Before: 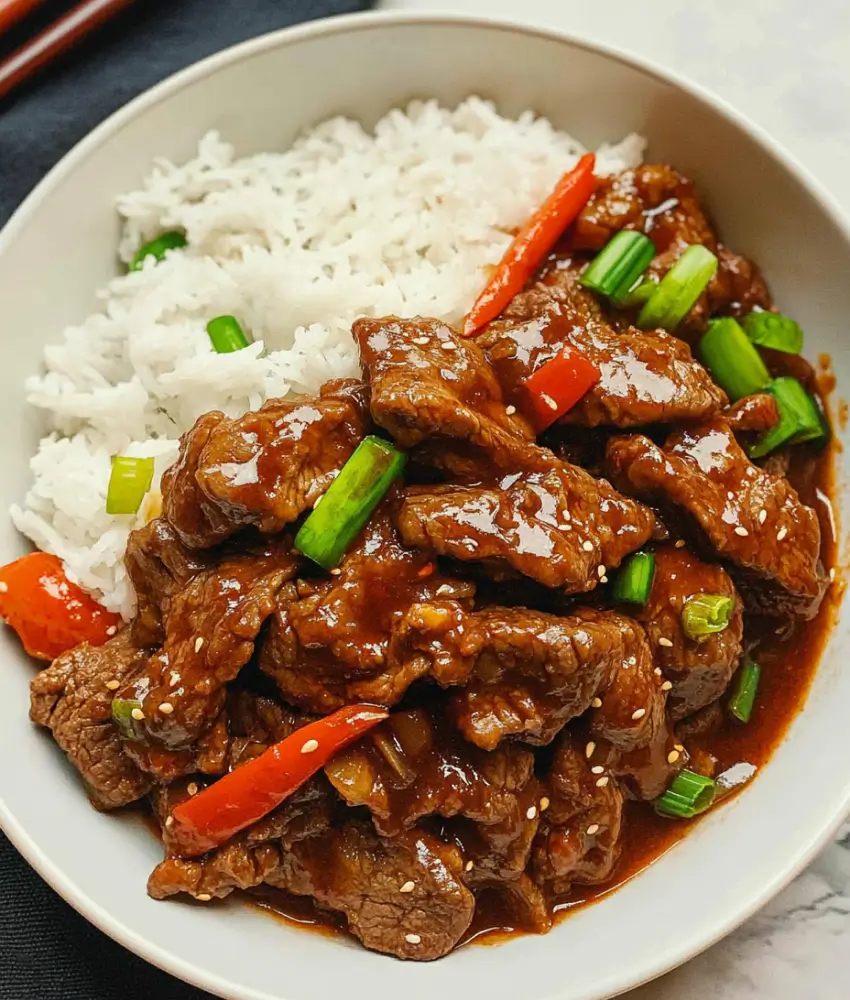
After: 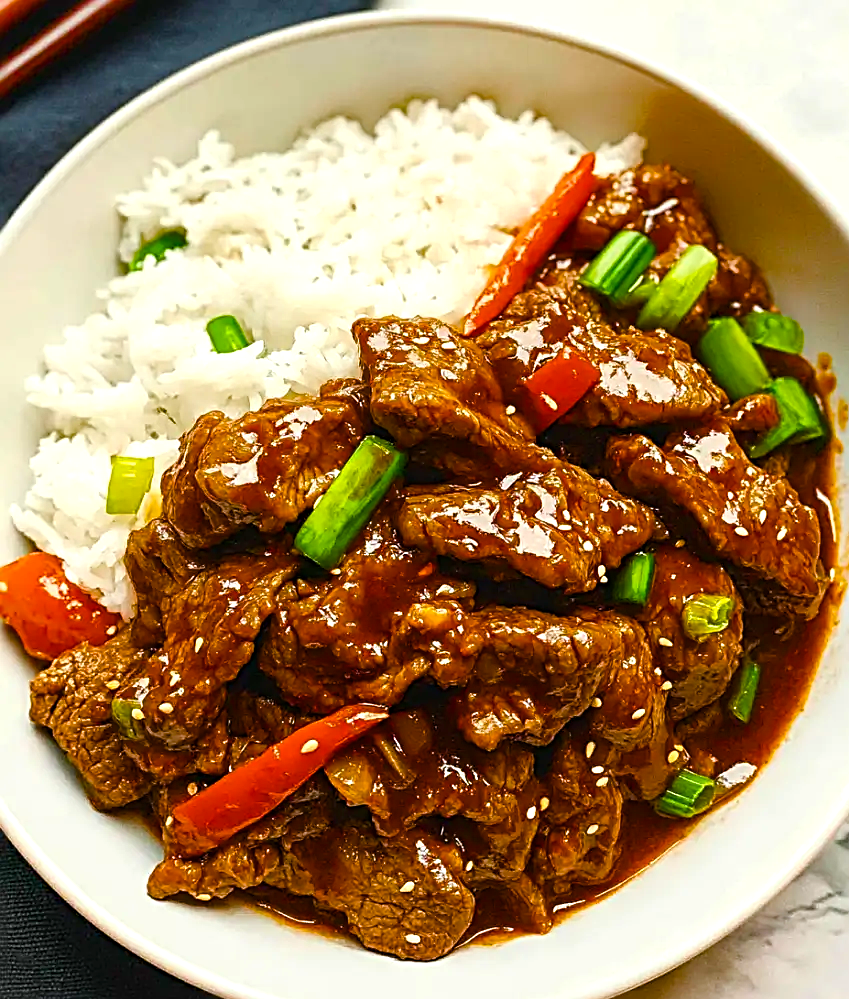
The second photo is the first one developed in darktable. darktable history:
sharpen: radius 3.109
color balance rgb: perceptual saturation grading › global saturation 0.953%, perceptual saturation grading › highlights -16.727%, perceptual saturation grading › mid-tones 32.631%, perceptual saturation grading › shadows 50.512%, perceptual brilliance grading › highlights 11.548%, global vibrance 44.323%
